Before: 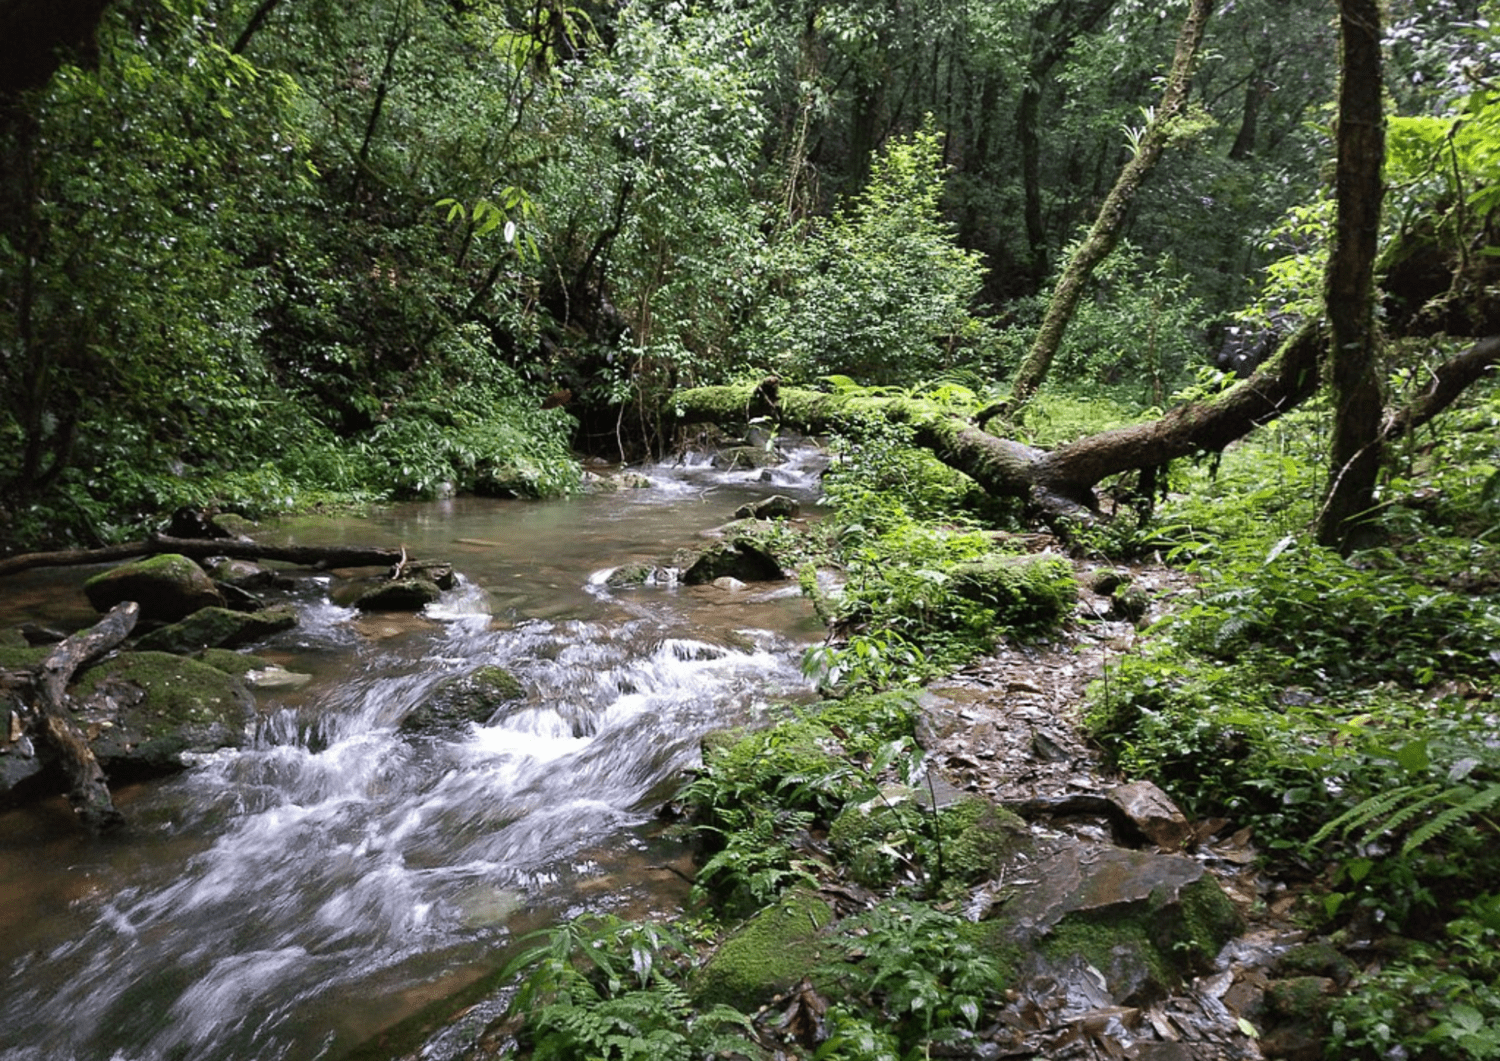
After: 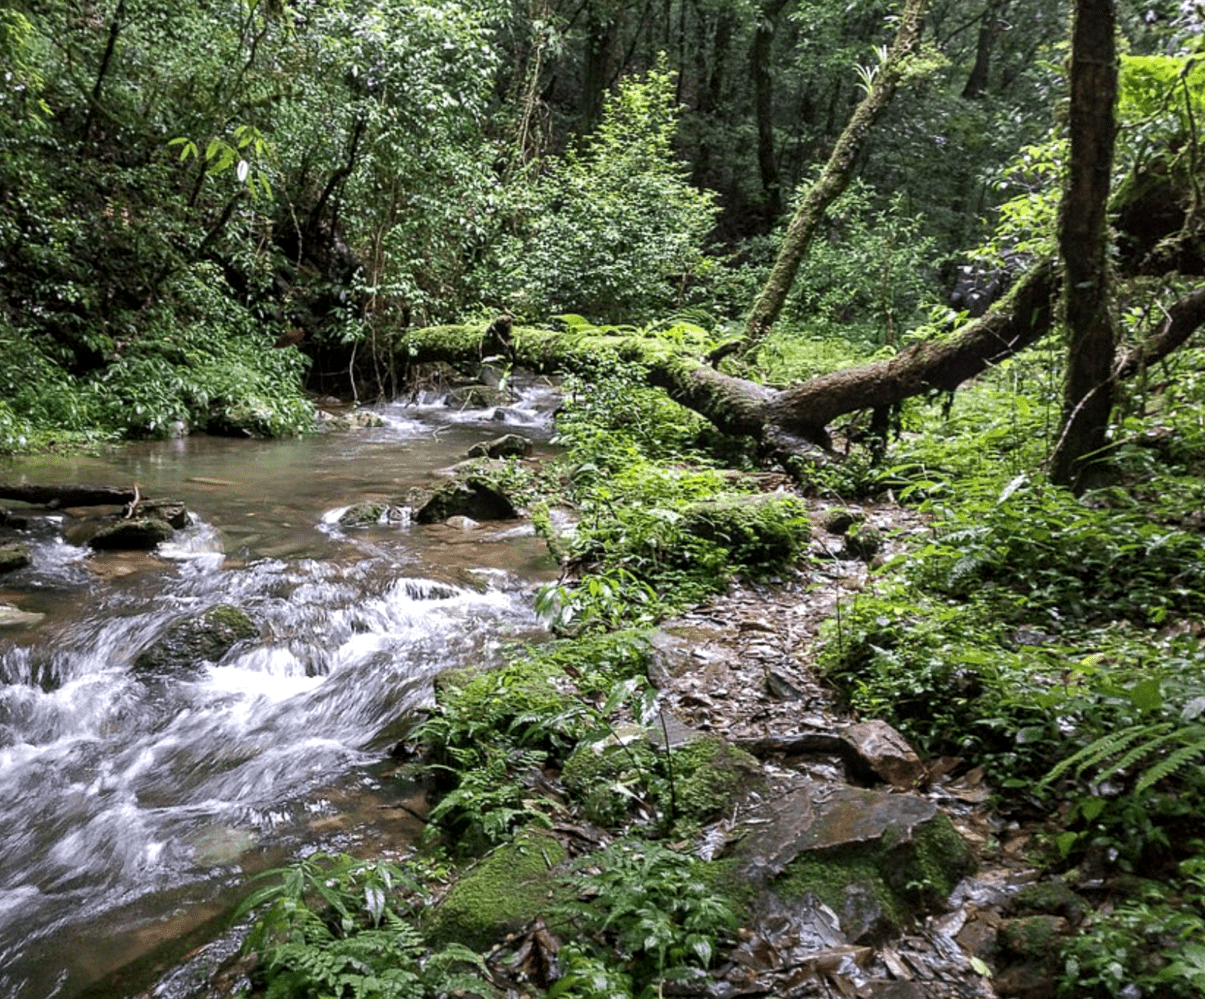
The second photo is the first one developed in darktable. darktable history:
crop and rotate: left 17.86%, top 5.774%, right 1.753%
color zones: curves: ch0 [(0.068, 0.464) (0.25, 0.5) (0.48, 0.508) (0.75, 0.536) (0.886, 0.476) (0.967, 0.456)]; ch1 [(0.066, 0.456) (0.25, 0.5) (0.616, 0.508) (0.746, 0.56) (0.934, 0.444)], mix -92.94%
local contrast: on, module defaults
